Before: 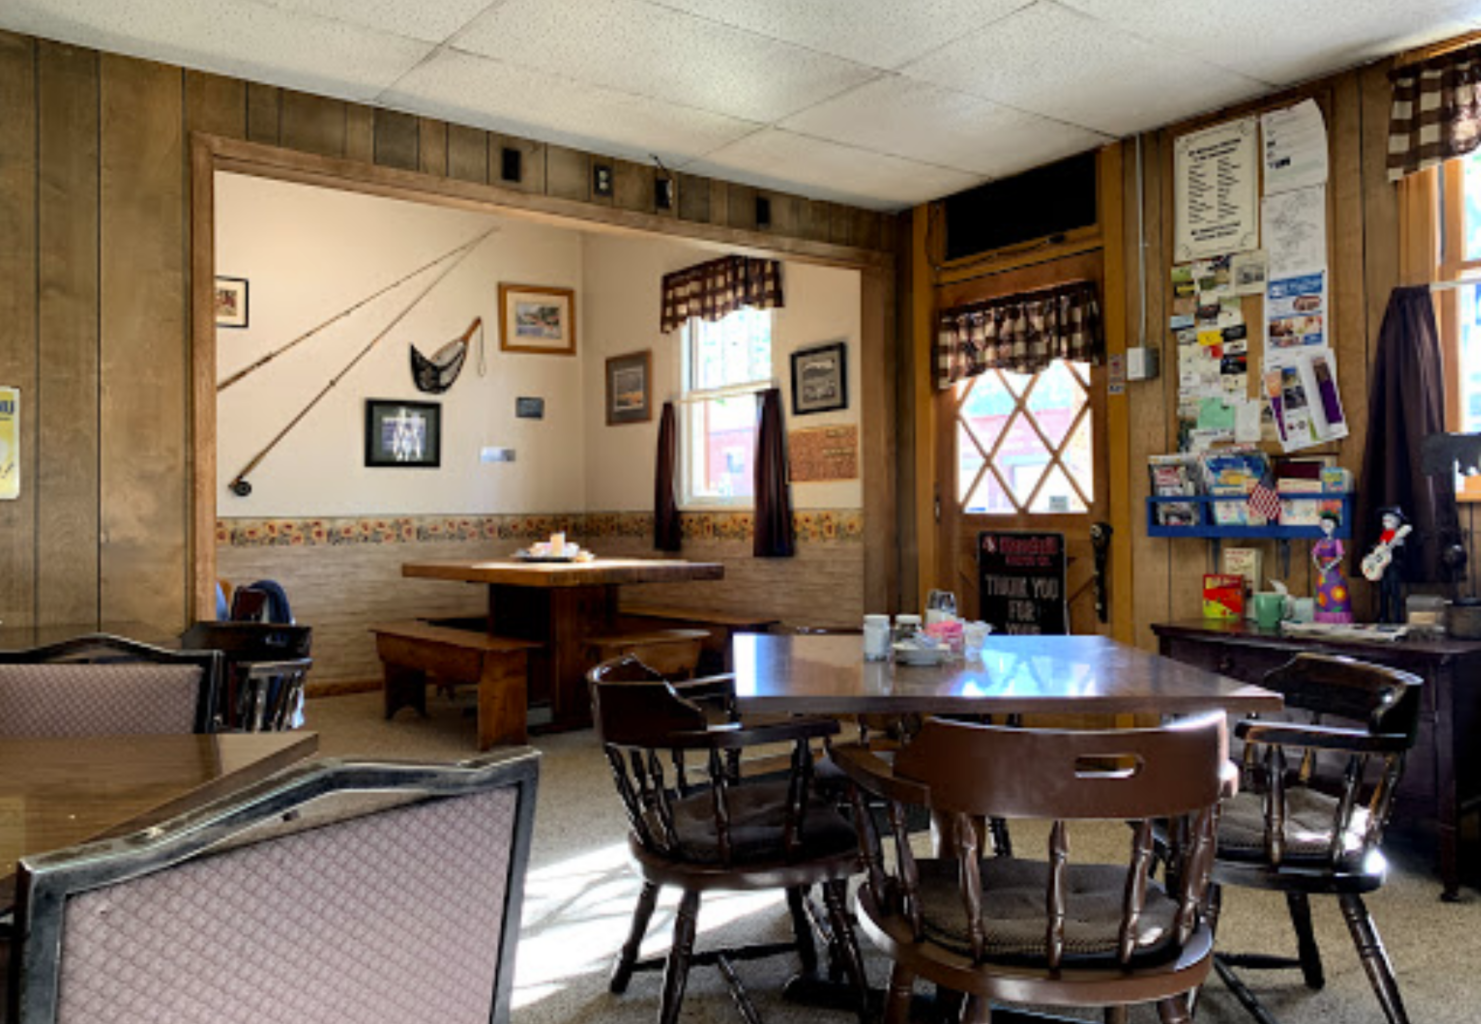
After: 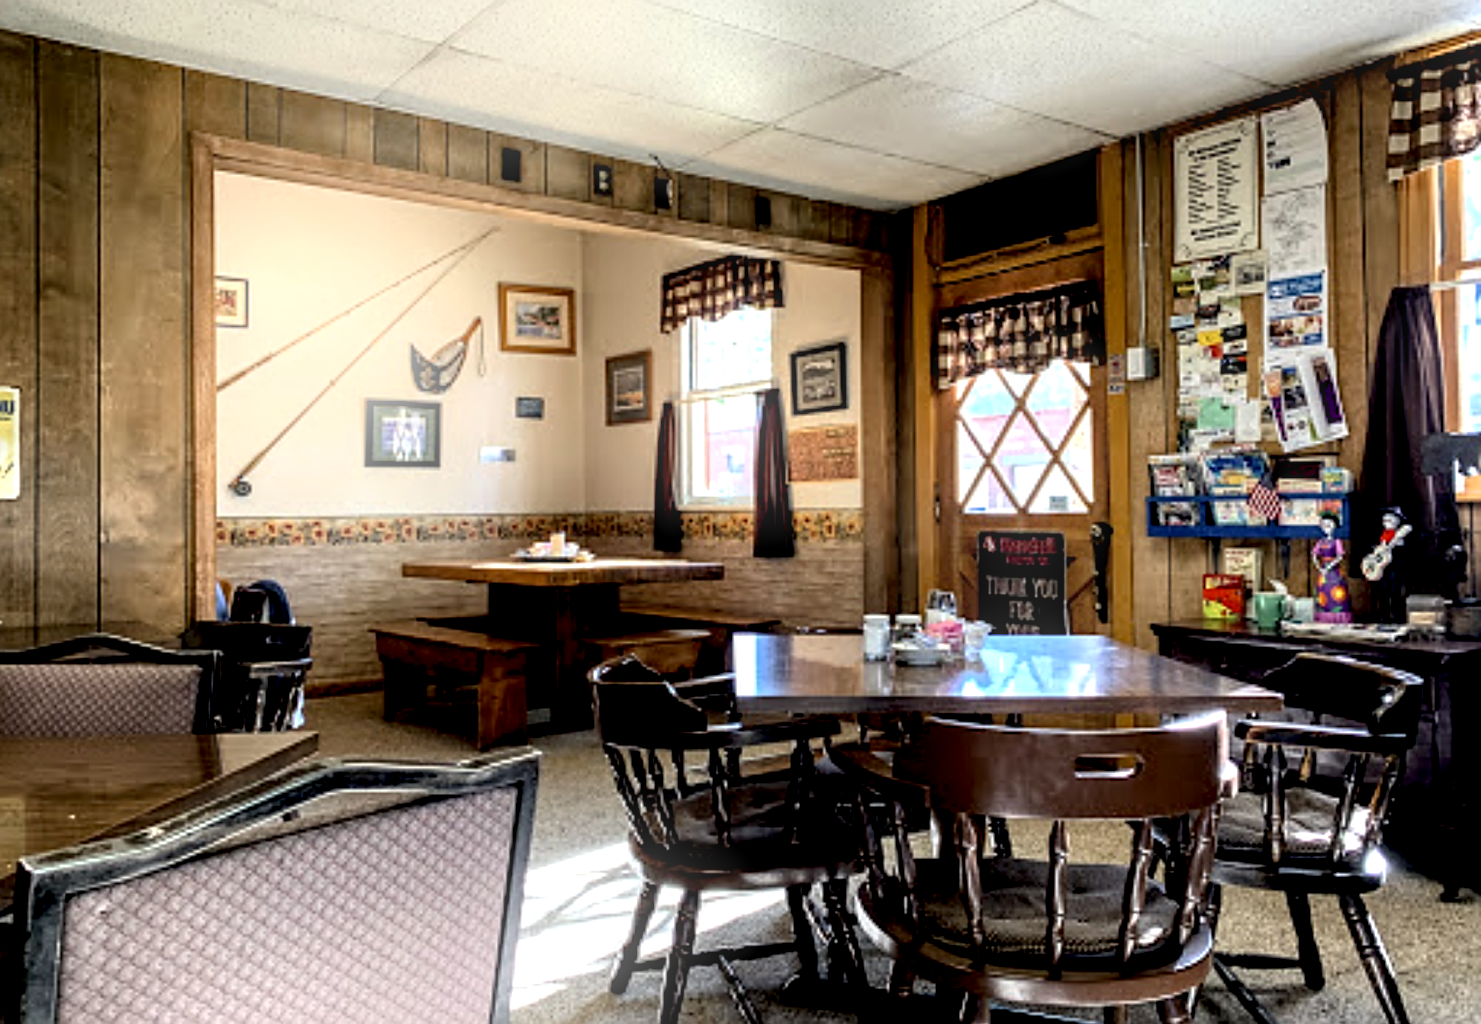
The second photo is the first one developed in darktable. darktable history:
exposure: black level correction 0.006, exposure -0.226 EV, compensate highlight preservation false
bloom: on, module defaults
local contrast: detail 203%
levels: mode automatic, black 0.023%, white 99.97%, levels [0.062, 0.494, 0.925]
sharpen: on, module defaults
